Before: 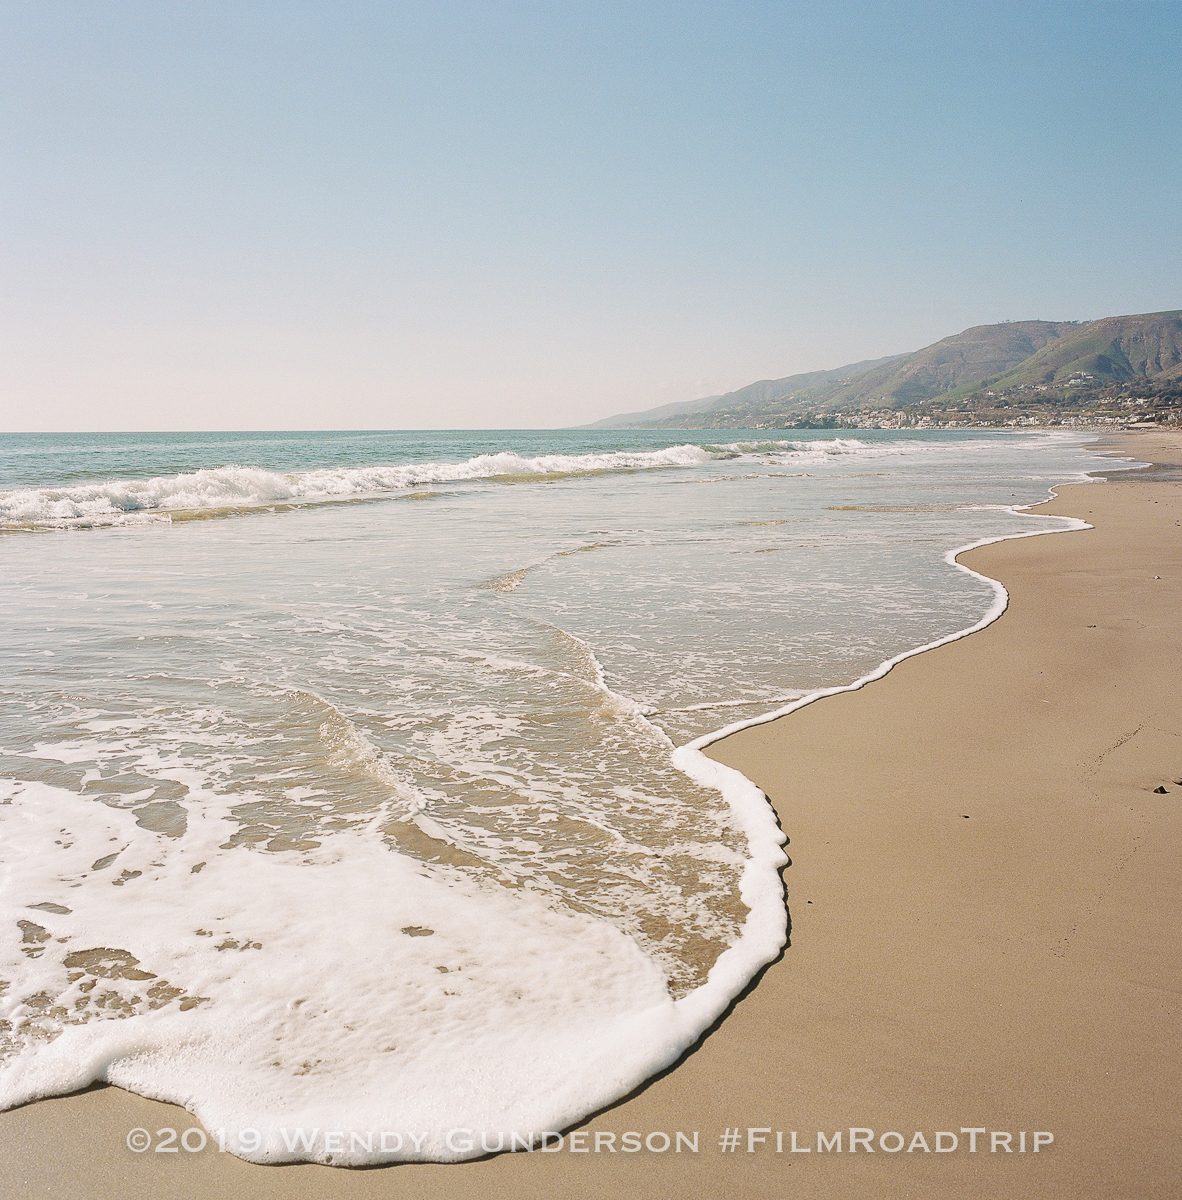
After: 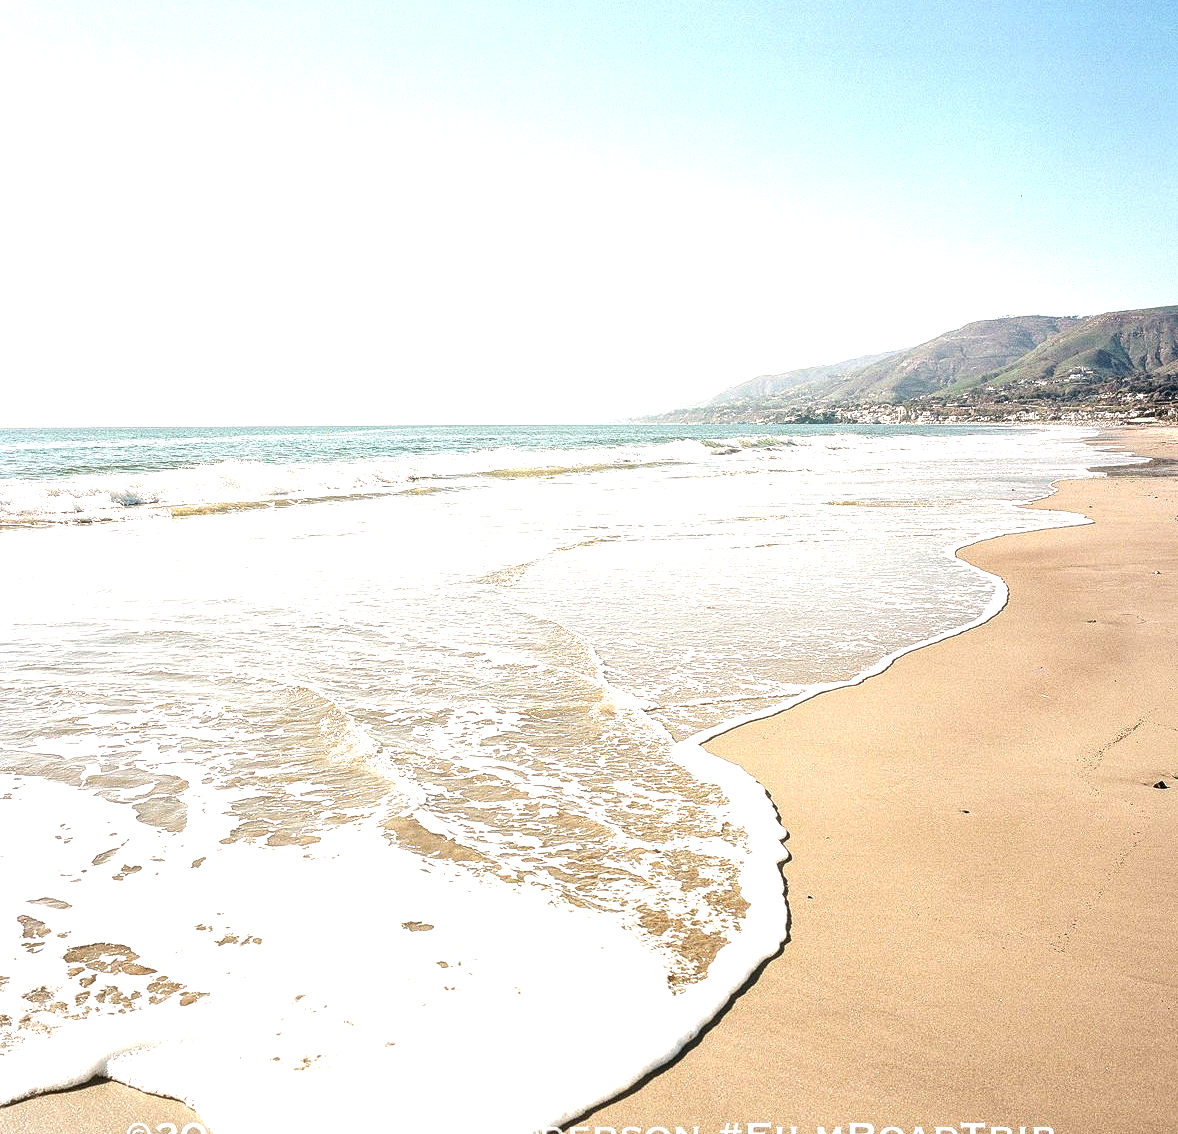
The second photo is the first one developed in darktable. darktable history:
crop: top 0.448%, right 0.264%, bottom 5.045%
exposure: black level correction 0, exposure 0.68 EV, compensate exposure bias true, compensate highlight preservation false
local contrast: detail 160%
tone equalizer: -8 EV -0.417 EV, -7 EV -0.389 EV, -6 EV -0.333 EV, -5 EV -0.222 EV, -3 EV 0.222 EV, -2 EV 0.333 EV, -1 EV 0.389 EV, +0 EV 0.417 EV, edges refinement/feathering 500, mask exposure compensation -1.57 EV, preserve details no
